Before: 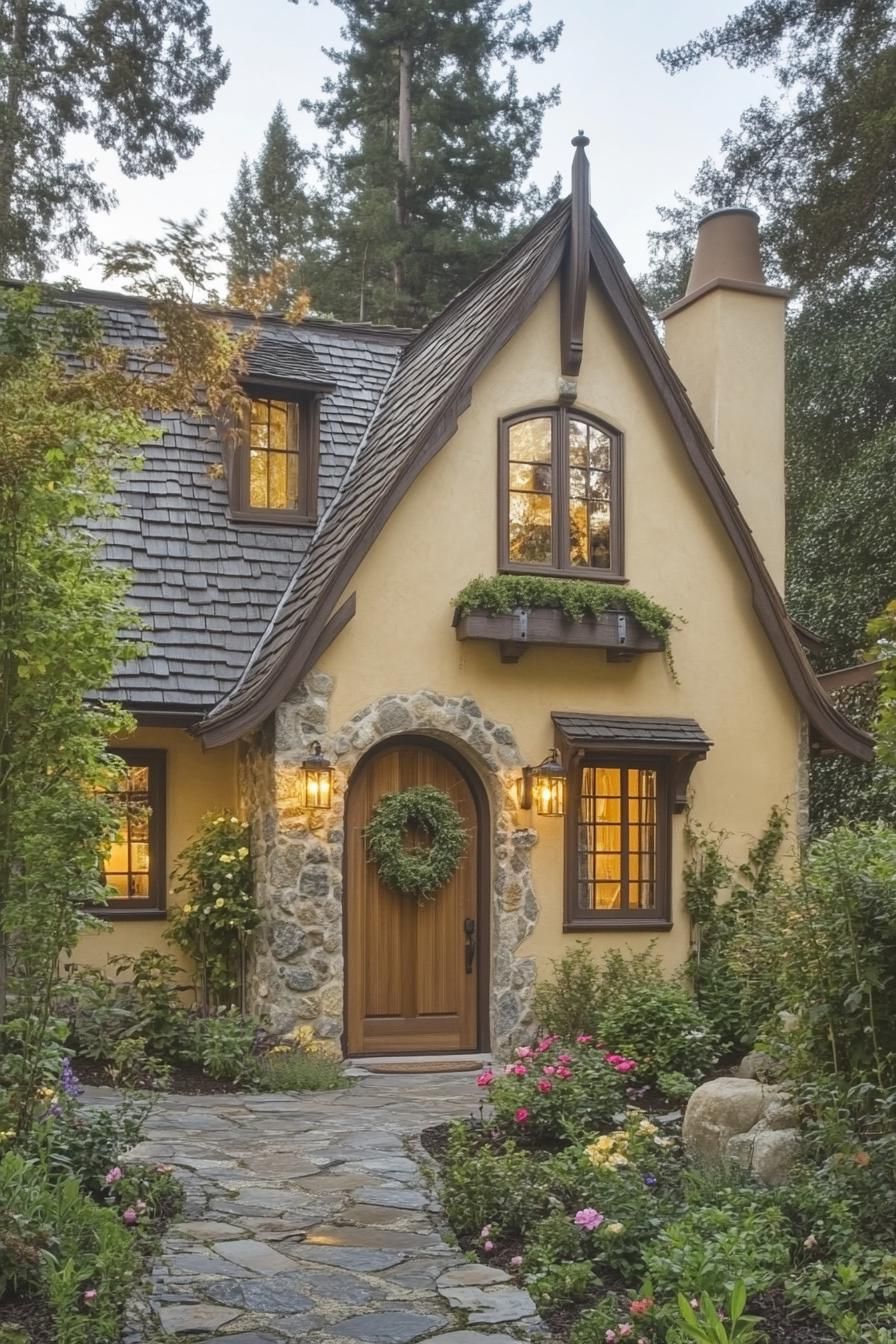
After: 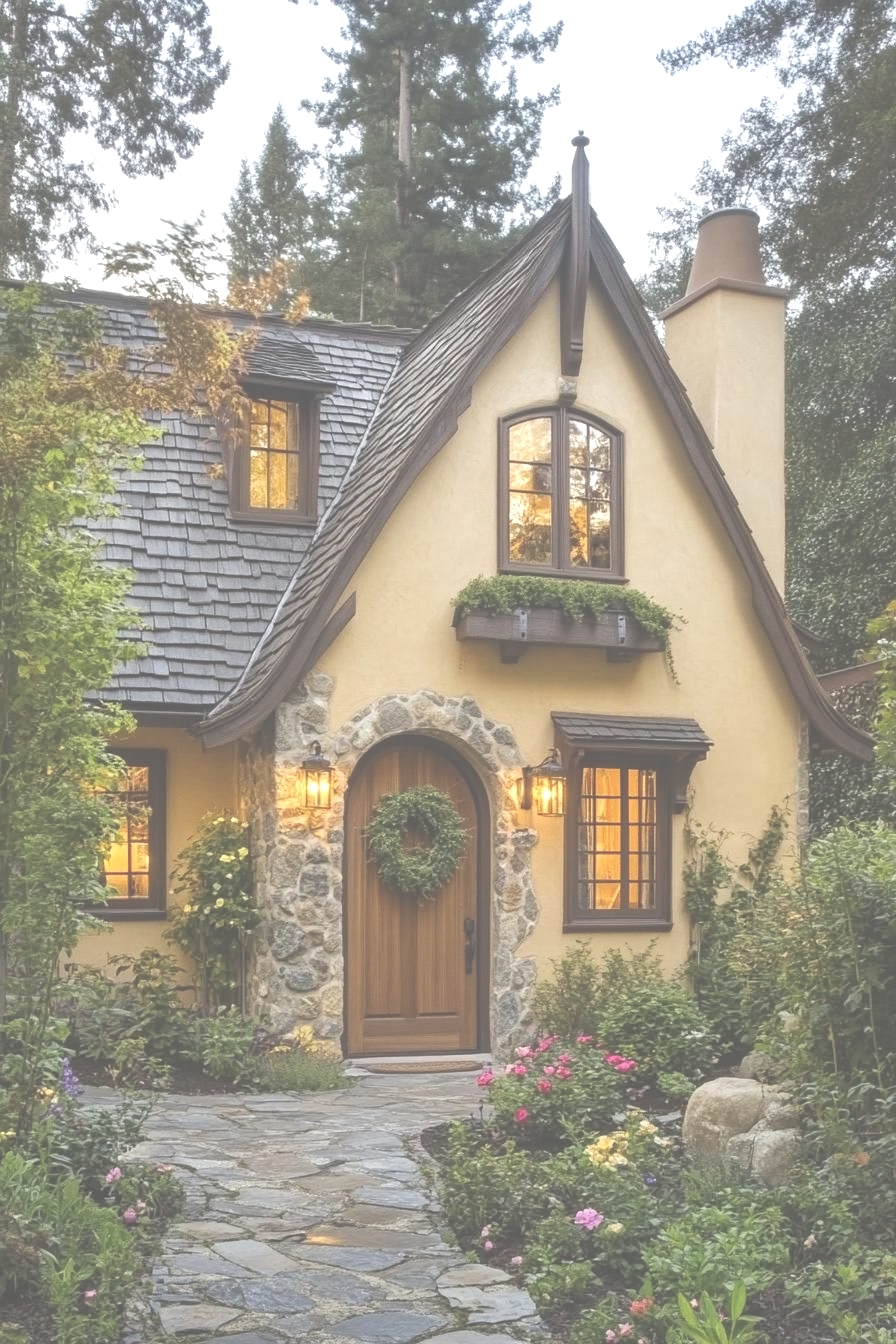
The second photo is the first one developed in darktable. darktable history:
exposure: black level correction -0.071, exposure 0.503 EV, compensate highlight preservation false
